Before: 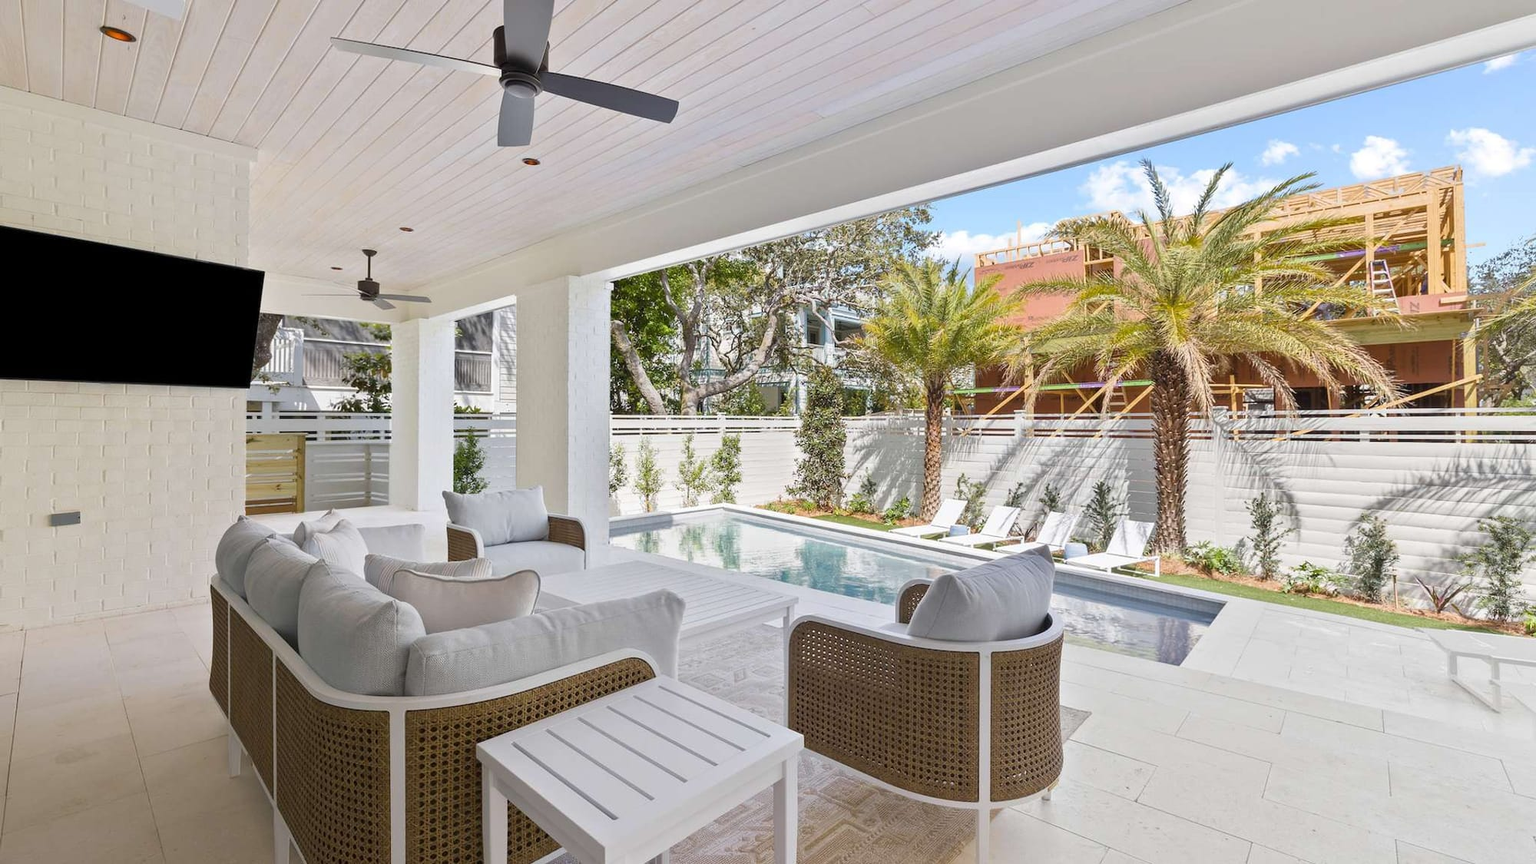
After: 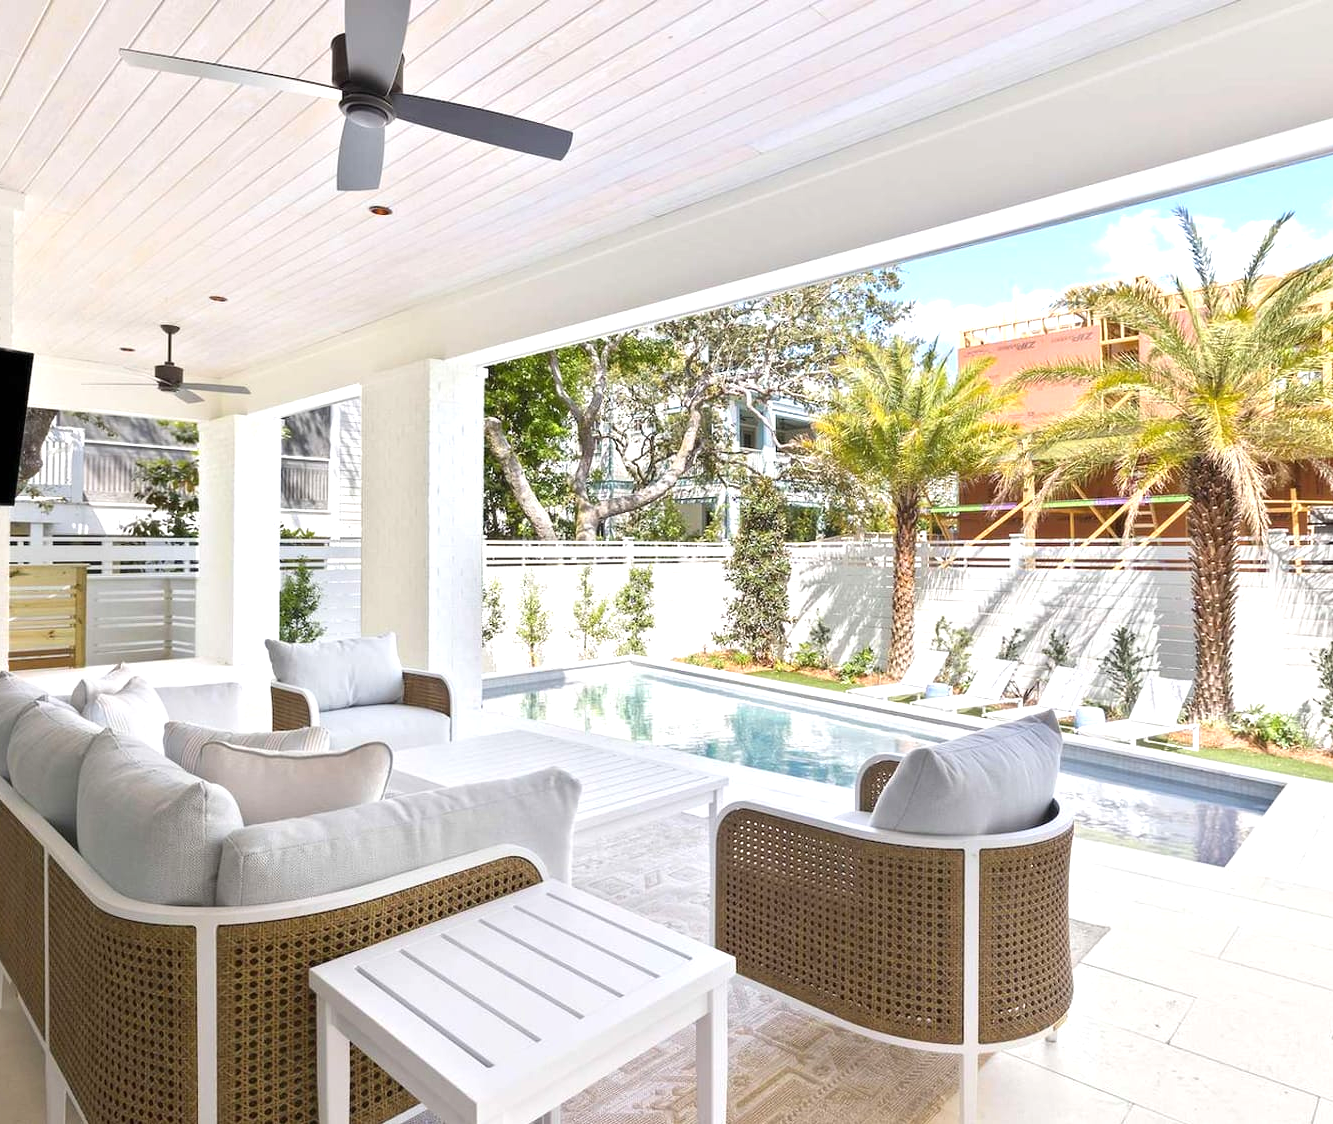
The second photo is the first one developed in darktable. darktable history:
crop and rotate: left 15.583%, right 17.719%
exposure: black level correction 0, exposure 0.696 EV, compensate exposure bias true, compensate highlight preservation false
tone equalizer: mask exposure compensation -0.511 EV
